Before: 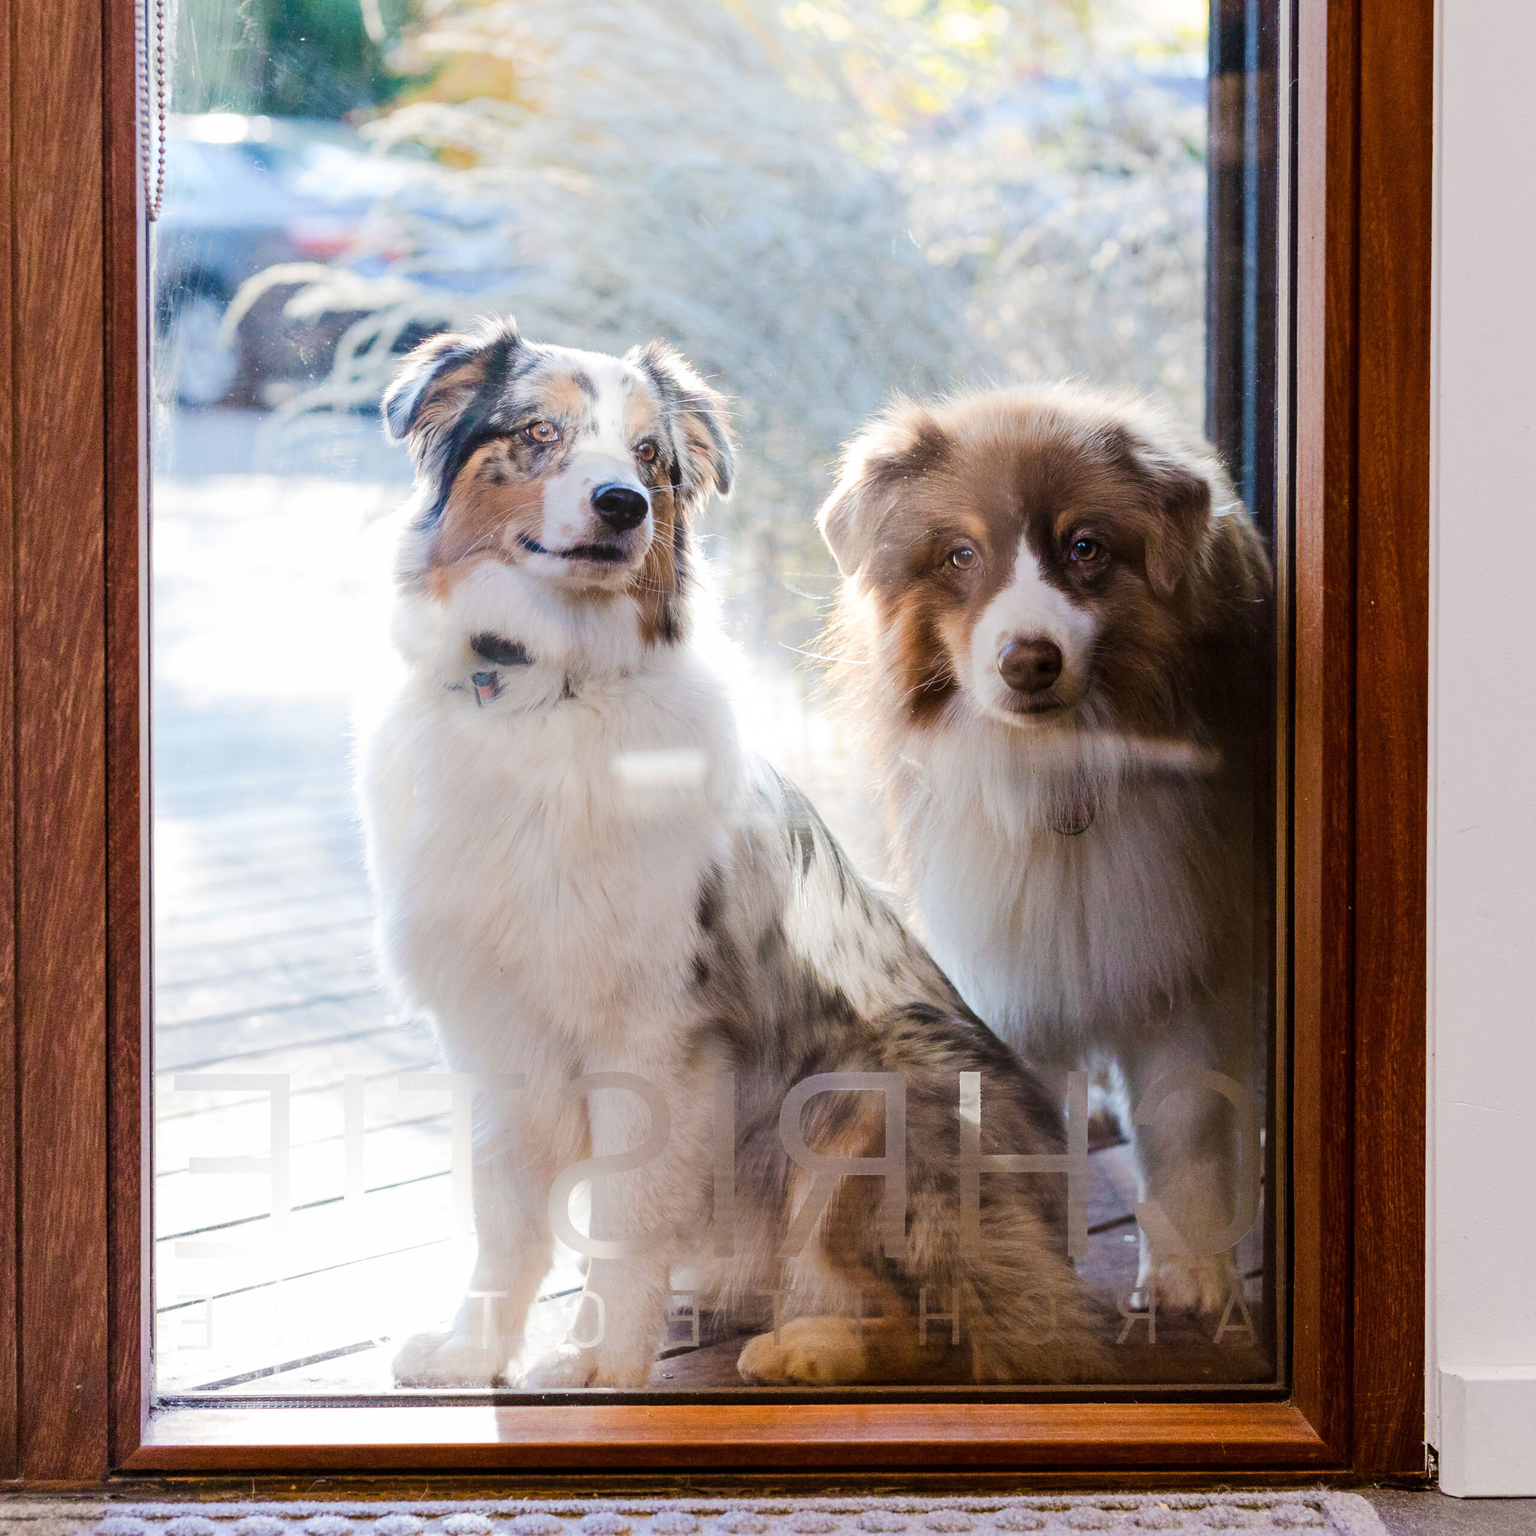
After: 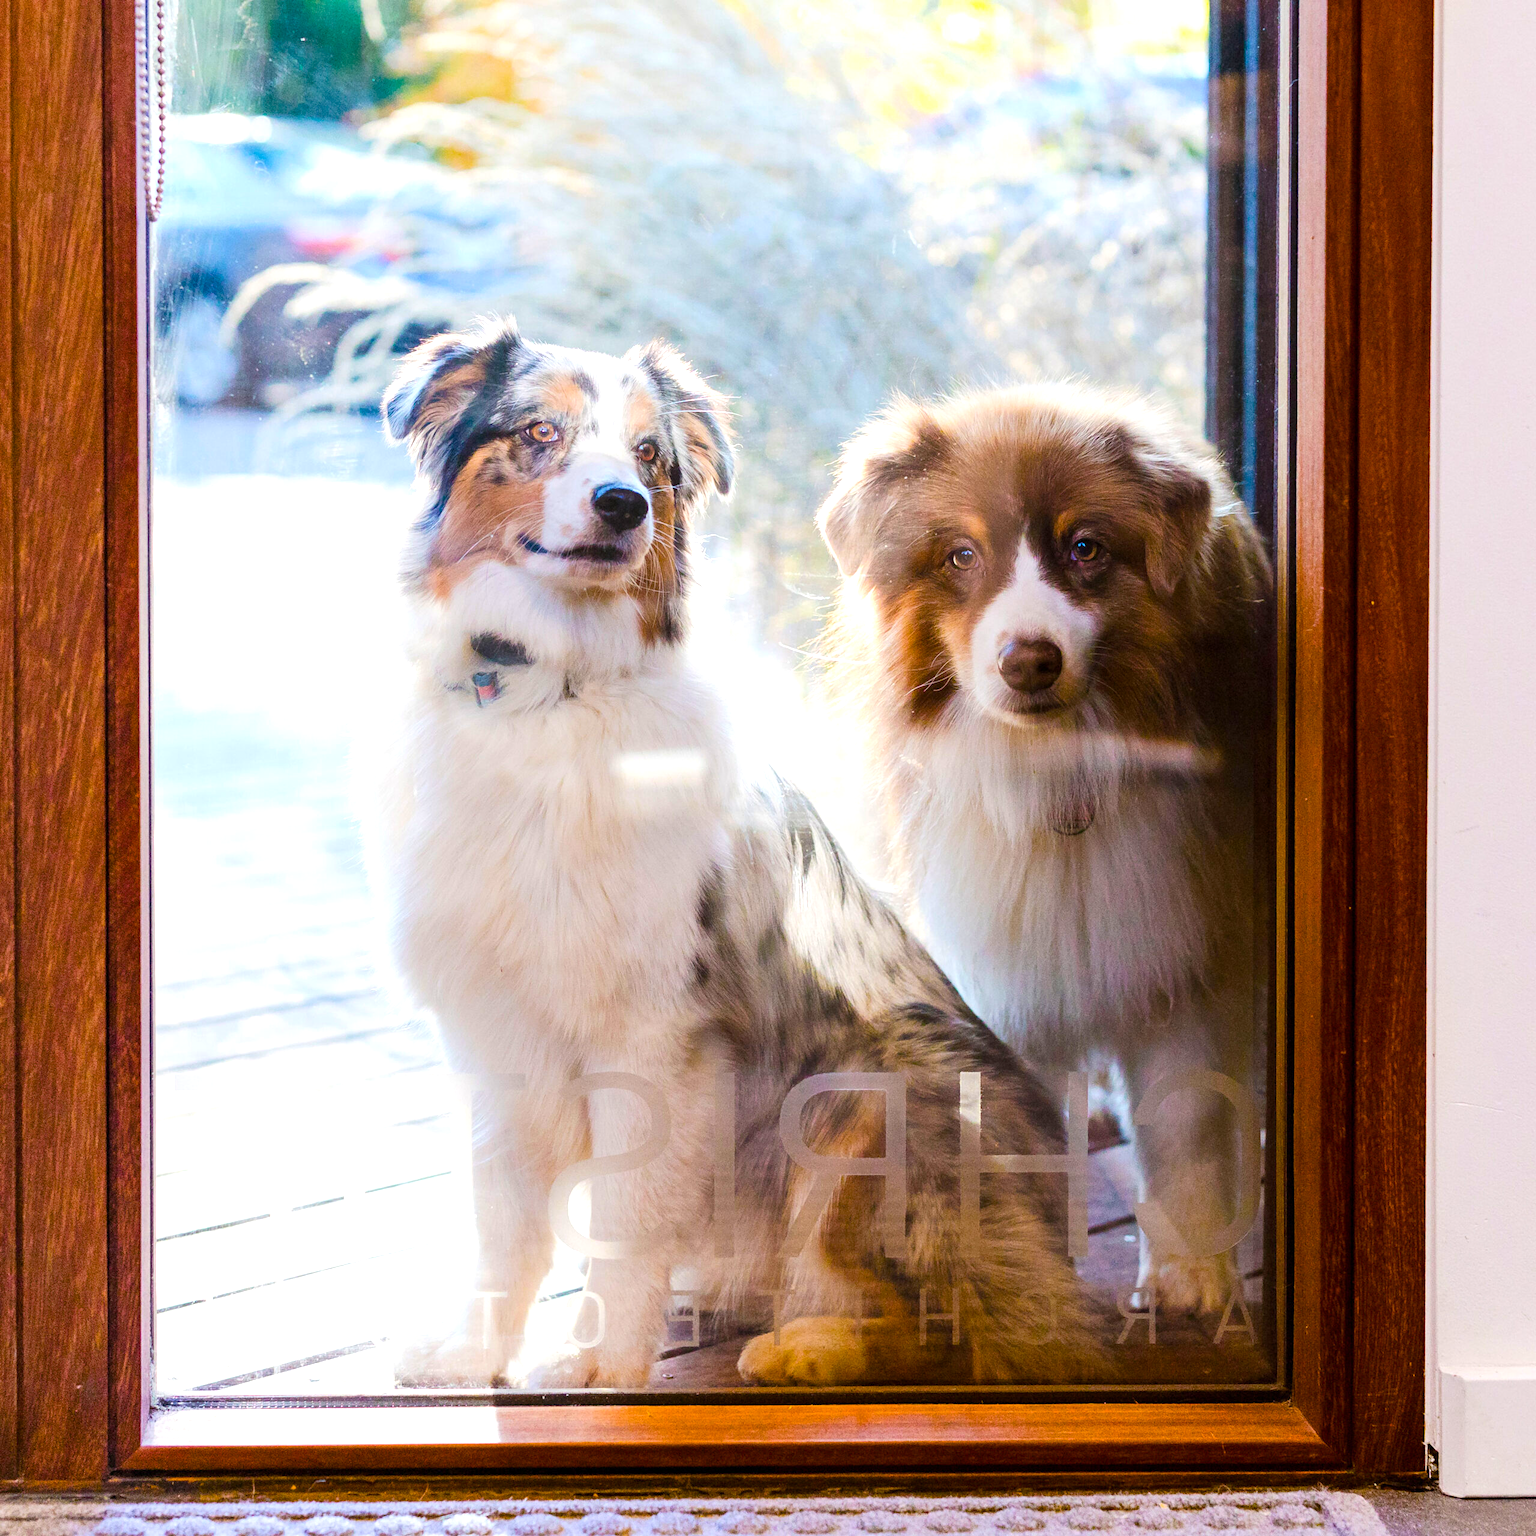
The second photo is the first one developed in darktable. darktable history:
exposure: exposure 0.375 EV, compensate highlight preservation false
color balance rgb: linear chroma grading › global chroma 15%, perceptual saturation grading › global saturation 30%
